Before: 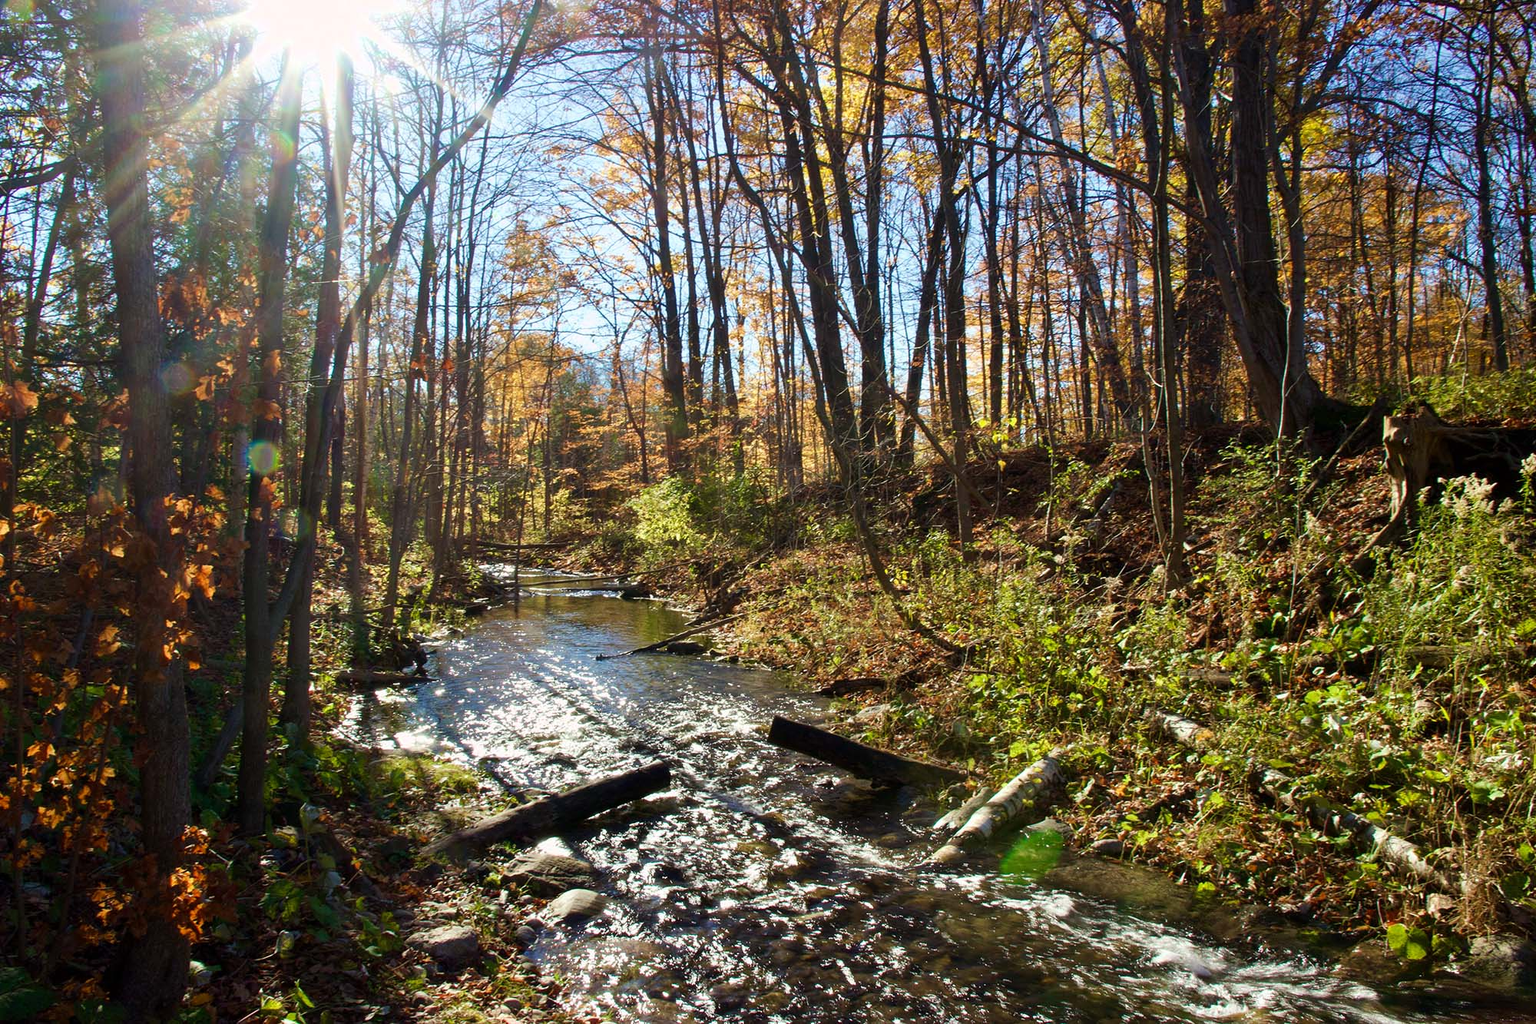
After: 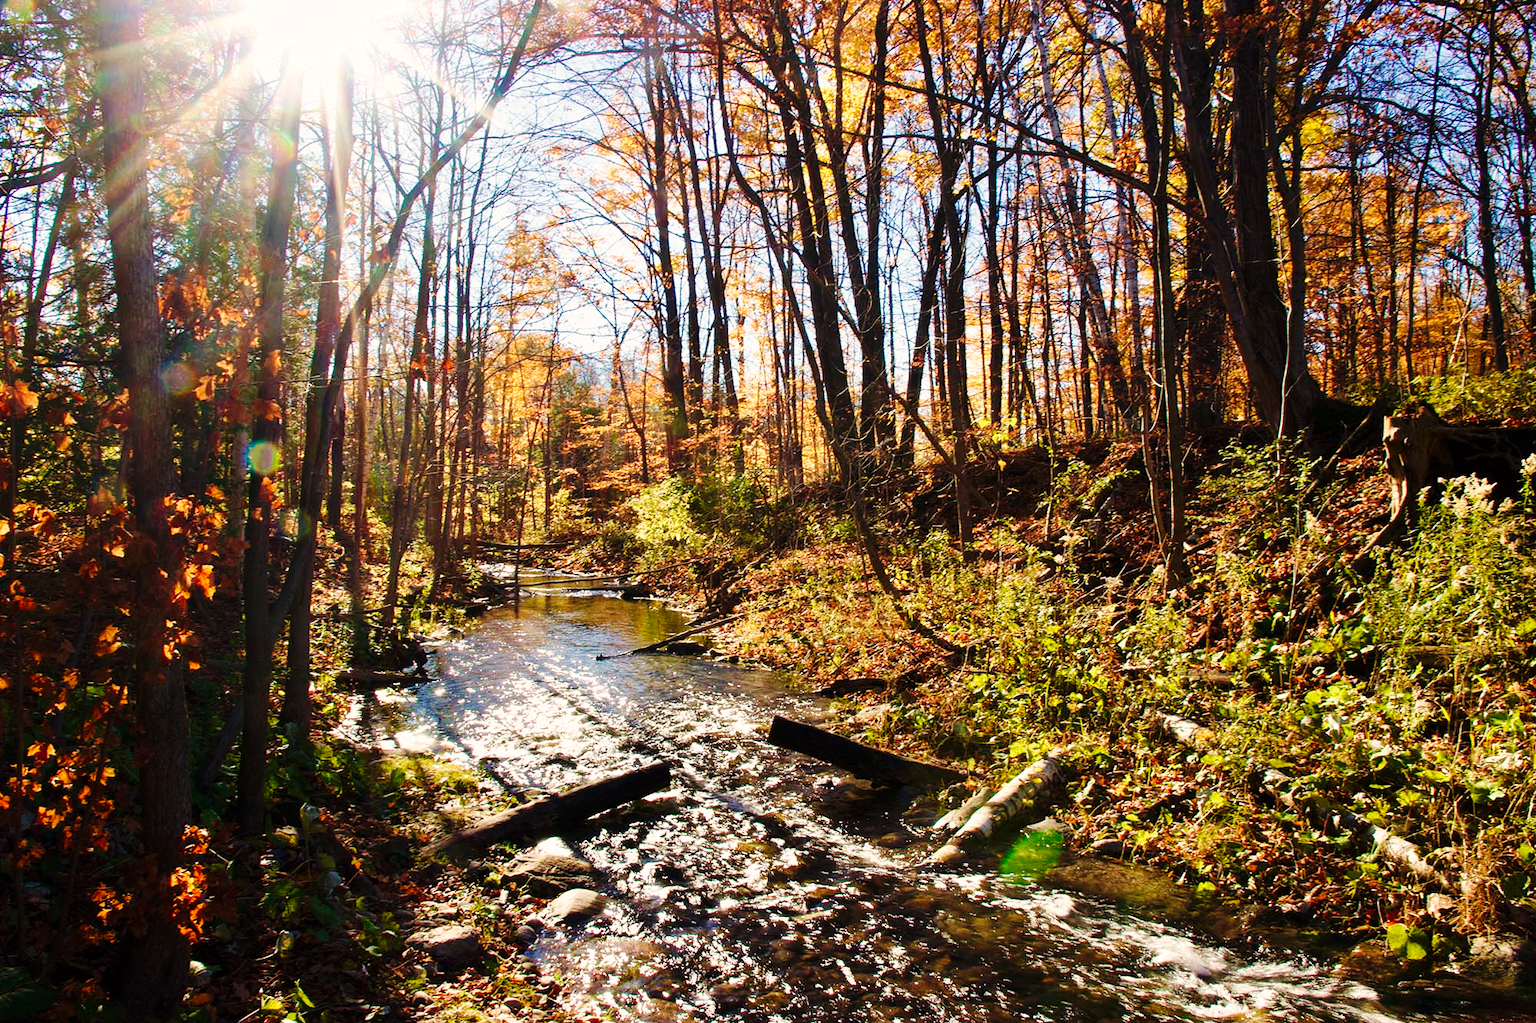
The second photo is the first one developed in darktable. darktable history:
white balance: red 1.127, blue 0.943
rotate and perspective: crop left 0, crop top 0
base curve: curves: ch0 [(0, 0) (0.036, 0.025) (0.121, 0.166) (0.206, 0.329) (0.605, 0.79) (1, 1)], preserve colors none
